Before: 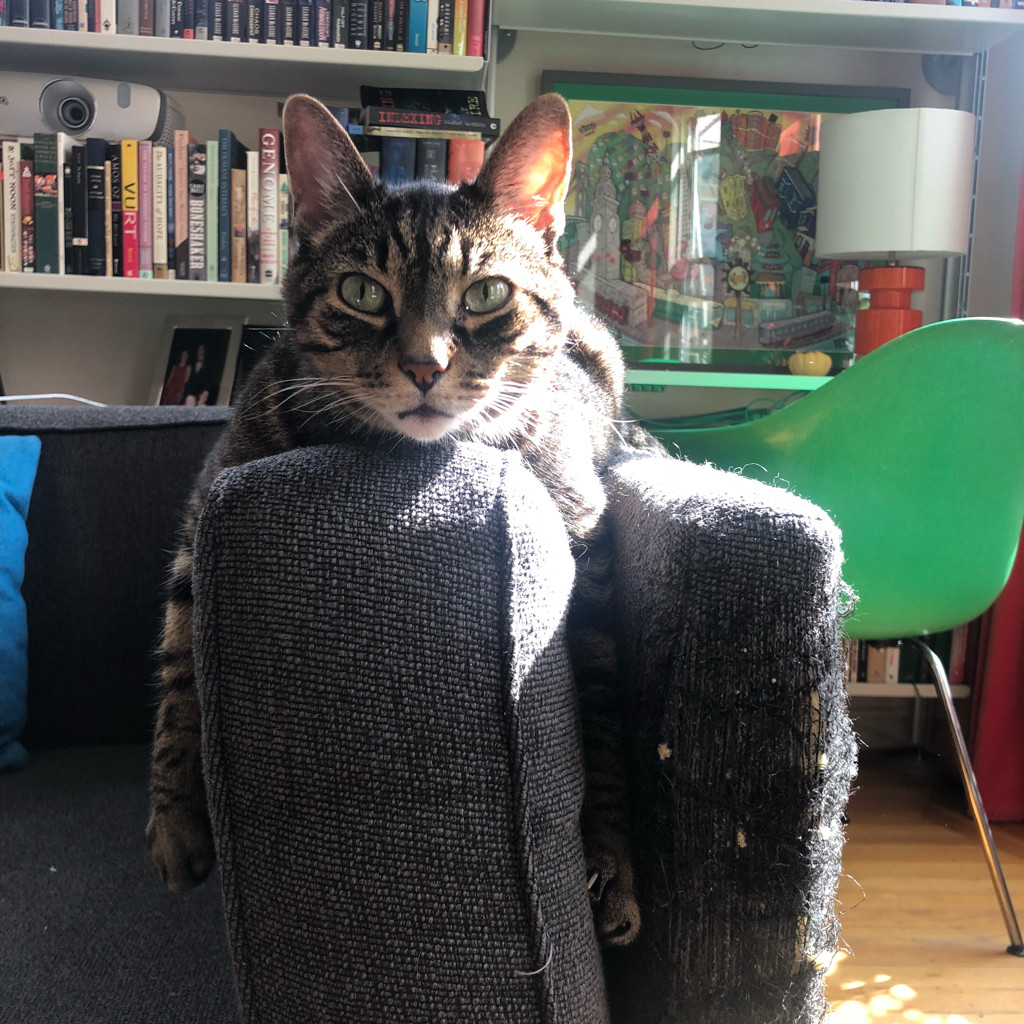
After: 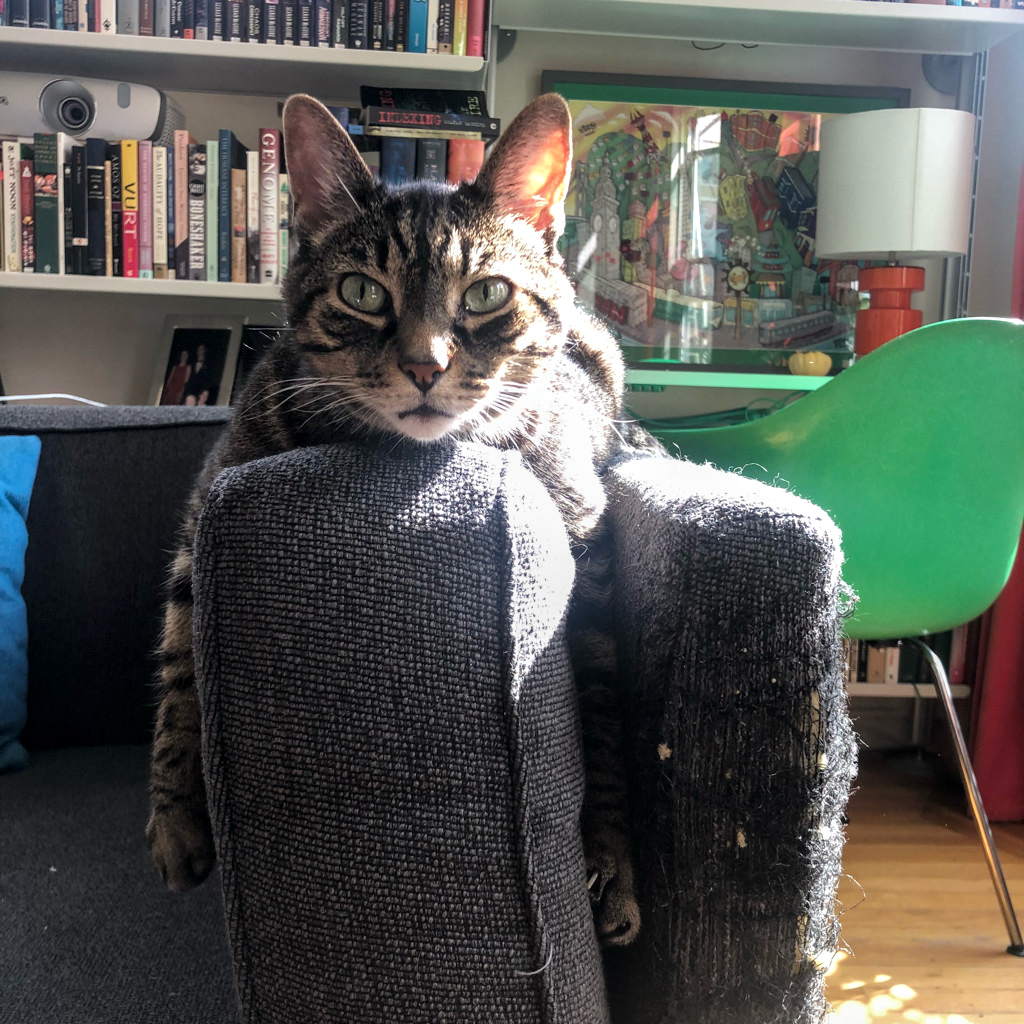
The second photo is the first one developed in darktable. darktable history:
local contrast: on, module defaults
tone equalizer: edges refinement/feathering 500, mask exposure compensation -1.57 EV, preserve details guided filter
